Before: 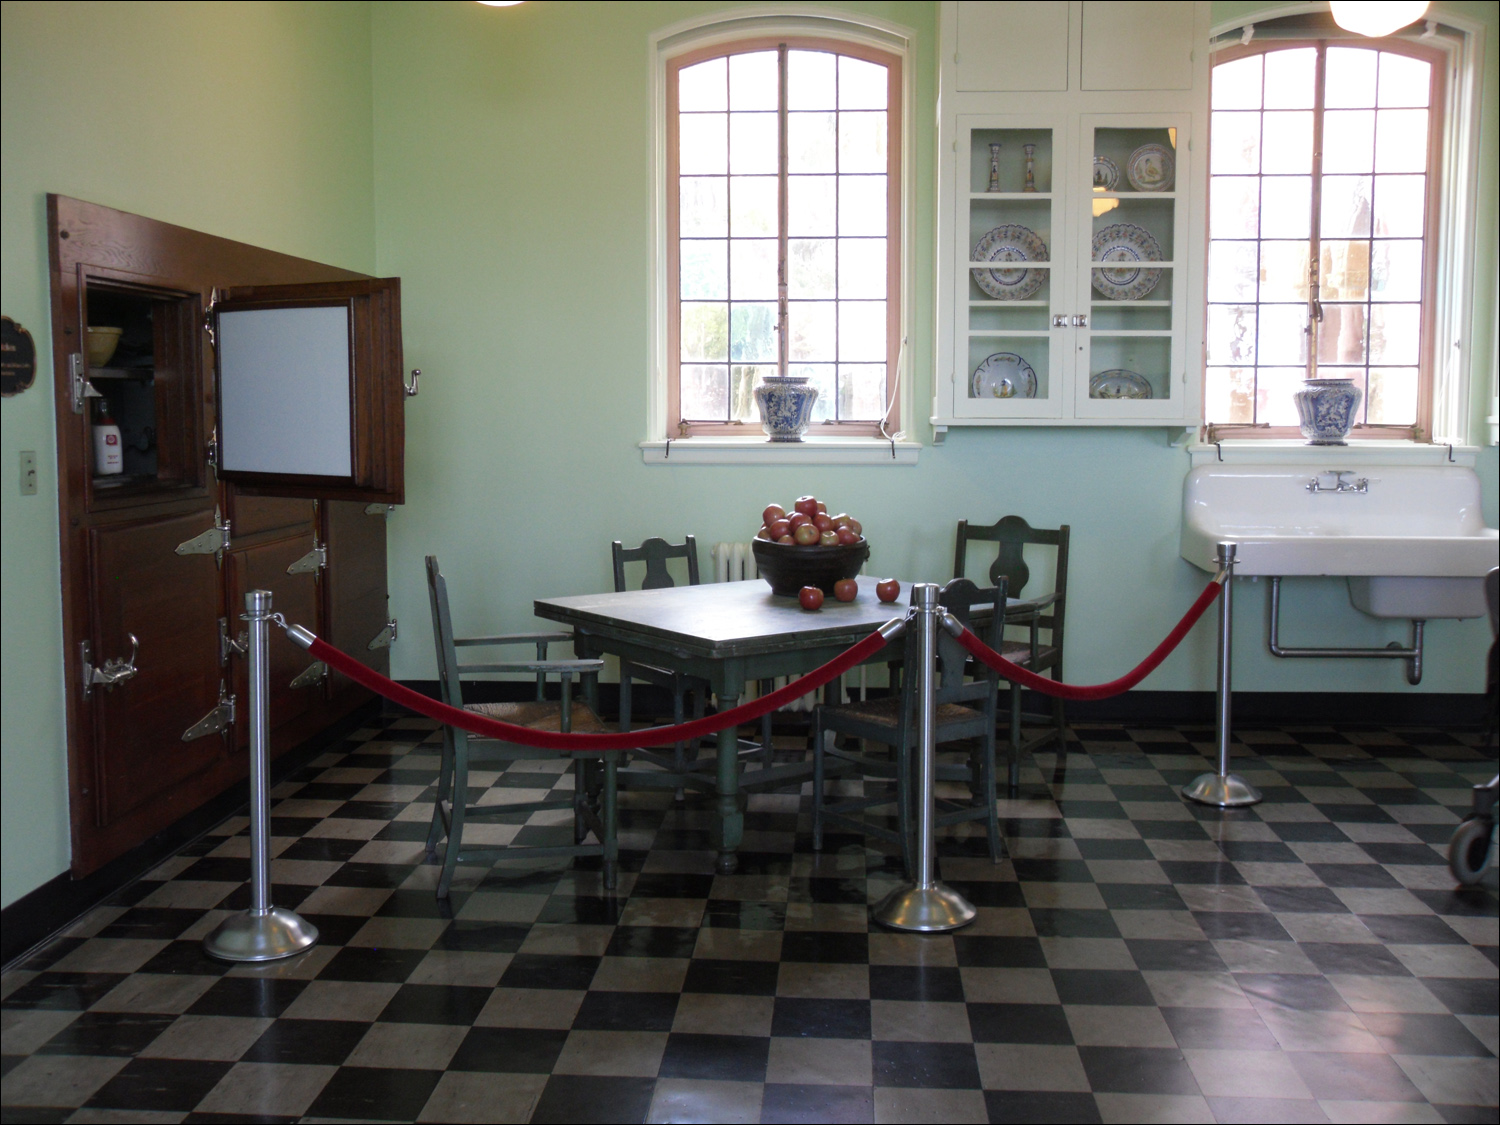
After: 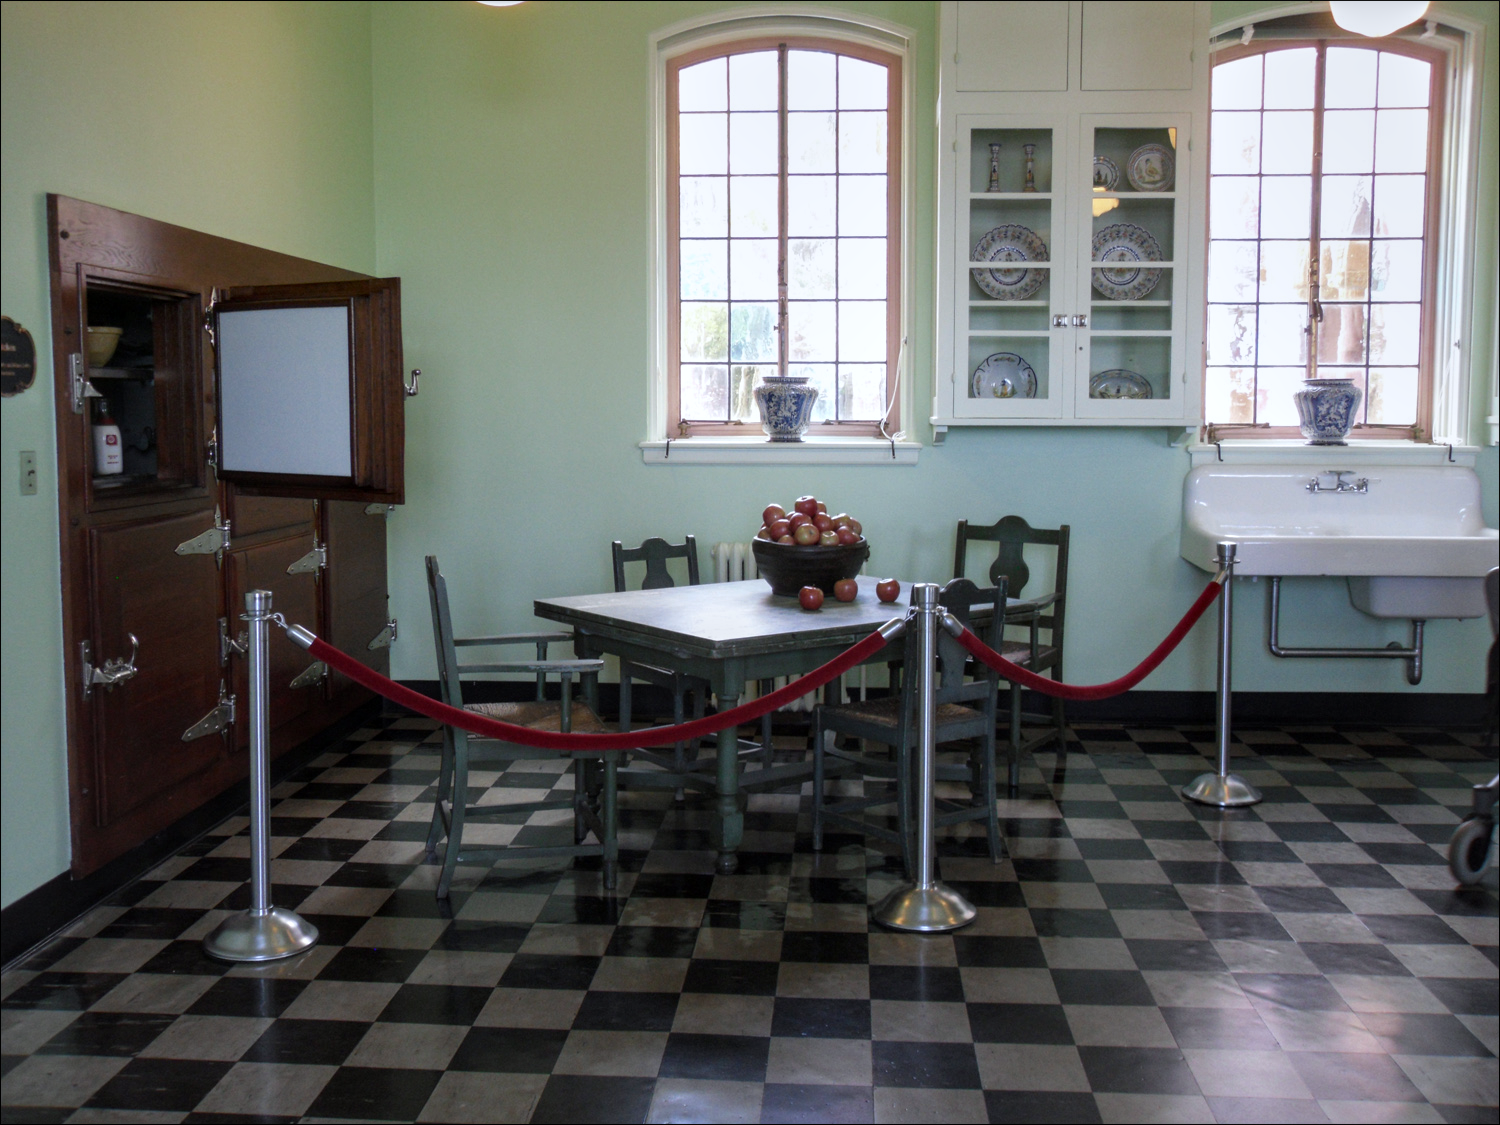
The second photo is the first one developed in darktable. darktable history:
white balance: red 0.98, blue 1.034
local contrast: on, module defaults
